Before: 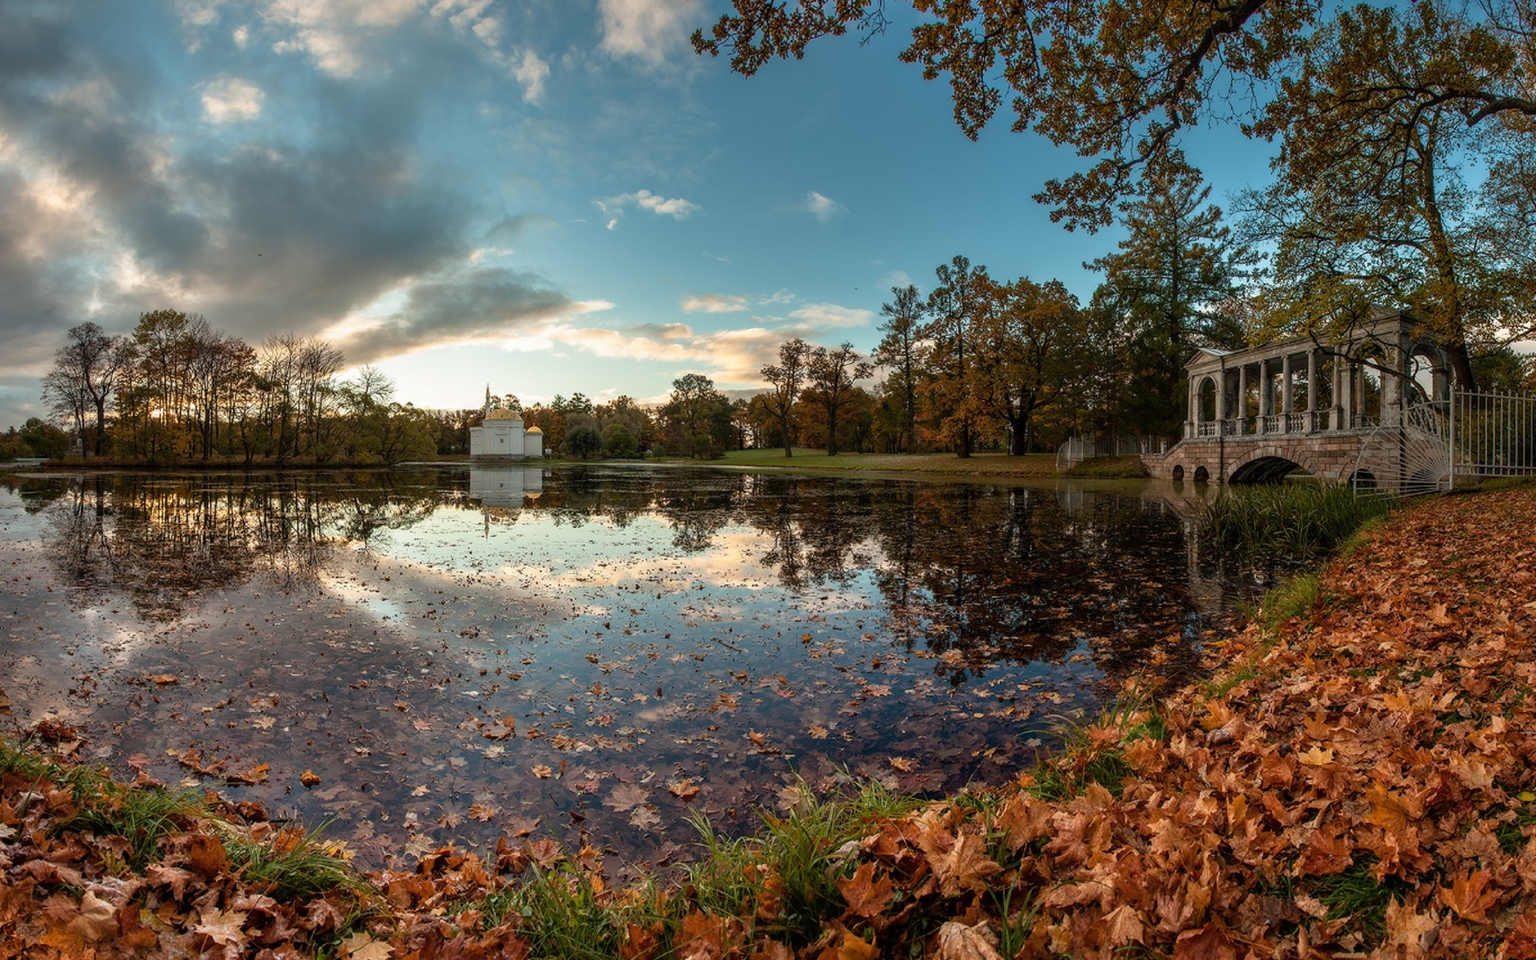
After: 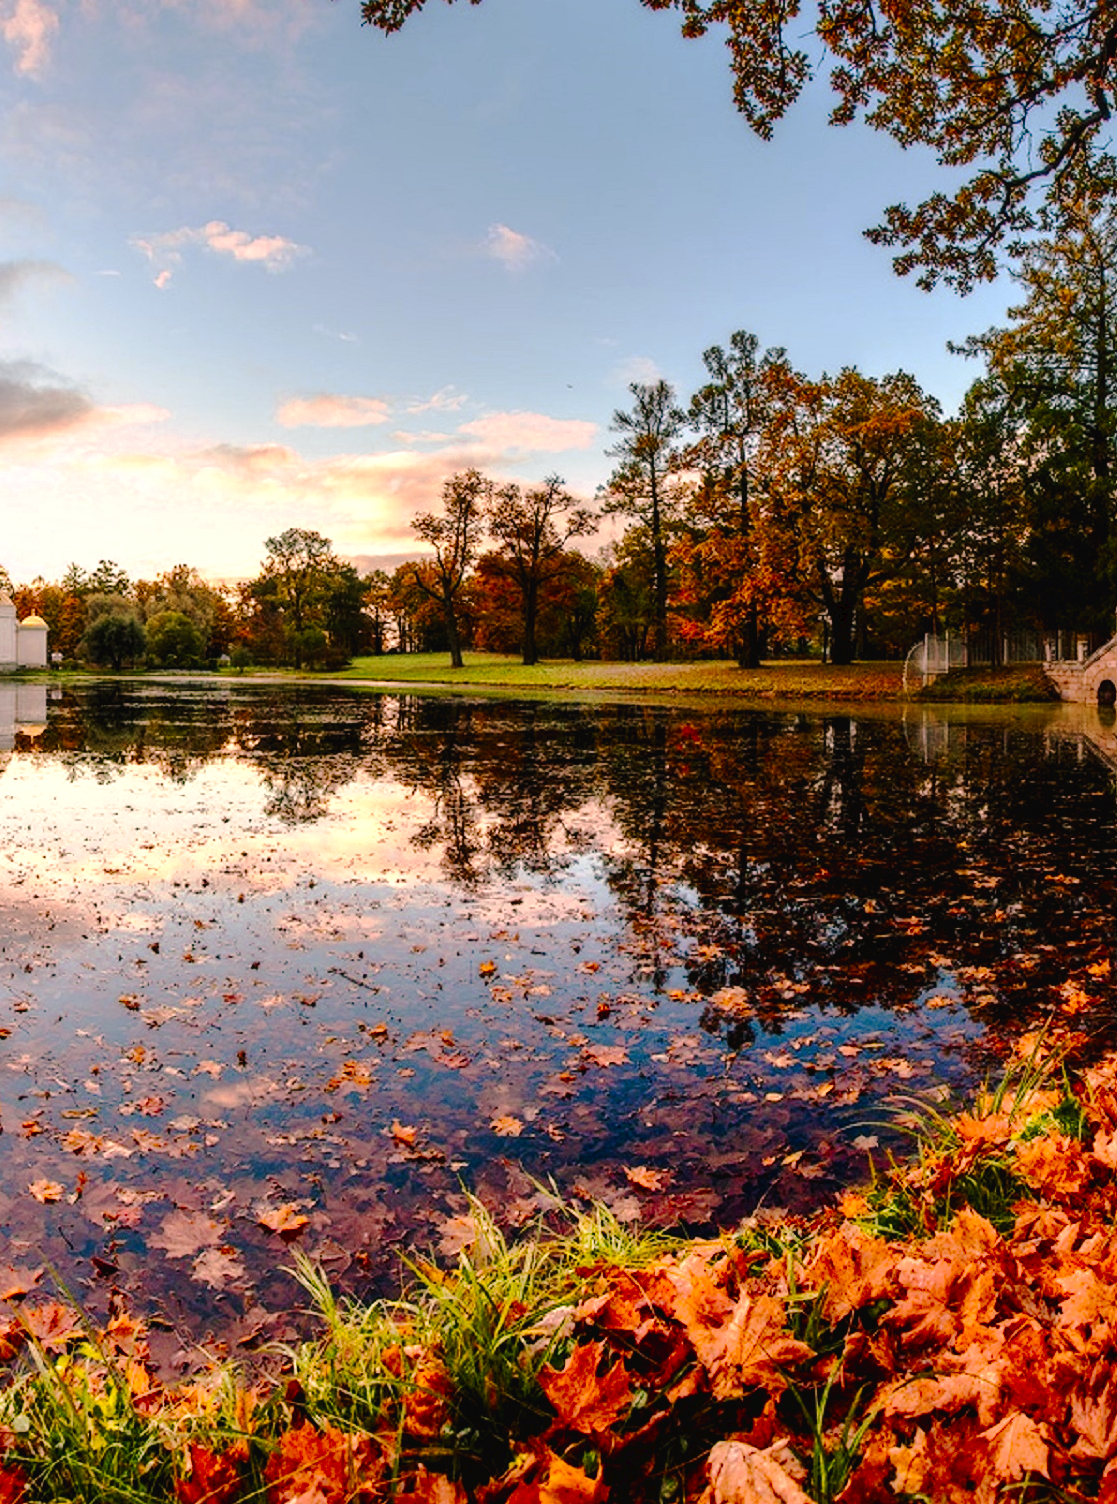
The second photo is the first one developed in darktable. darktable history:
exposure: exposure 0.606 EV, compensate highlight preservation false
color correction: highlights a* 14.57, highlights b* 4.82
crop: left 33.502%, top 5.982%, right 22.852%
tone curve: curves: ch0 [(0, 0) (0.003, 0.026) (0.011, 0.025) (0.025, 0.022) (0.044, 0.022) (0.069, 0.028) (0.1, 0.041) (0.136, 0.062) (0.177, 0.103) (0.224, 0.167) (0.277, 0.242) (0.335, 0.343) (0.399, 0.452) (0.468, 0.539) (0.543, 0.614) (0.623, 0.683) (0.709, 0.749) (0.801, 0.827) (0.898, 0.918) (1, 1)], preserve colors none
color zones: curves: ch0 [(0.004, 0.305) (0.261, 0.623) (0.389, 0.399) (0.708, 0.571) (0.947, 0.34)]; ch1 [(0.025, 0.645) (0.229, 0.584) (0.326, 0.551) (0.484, 0.262) (0.757, 0.643)]
